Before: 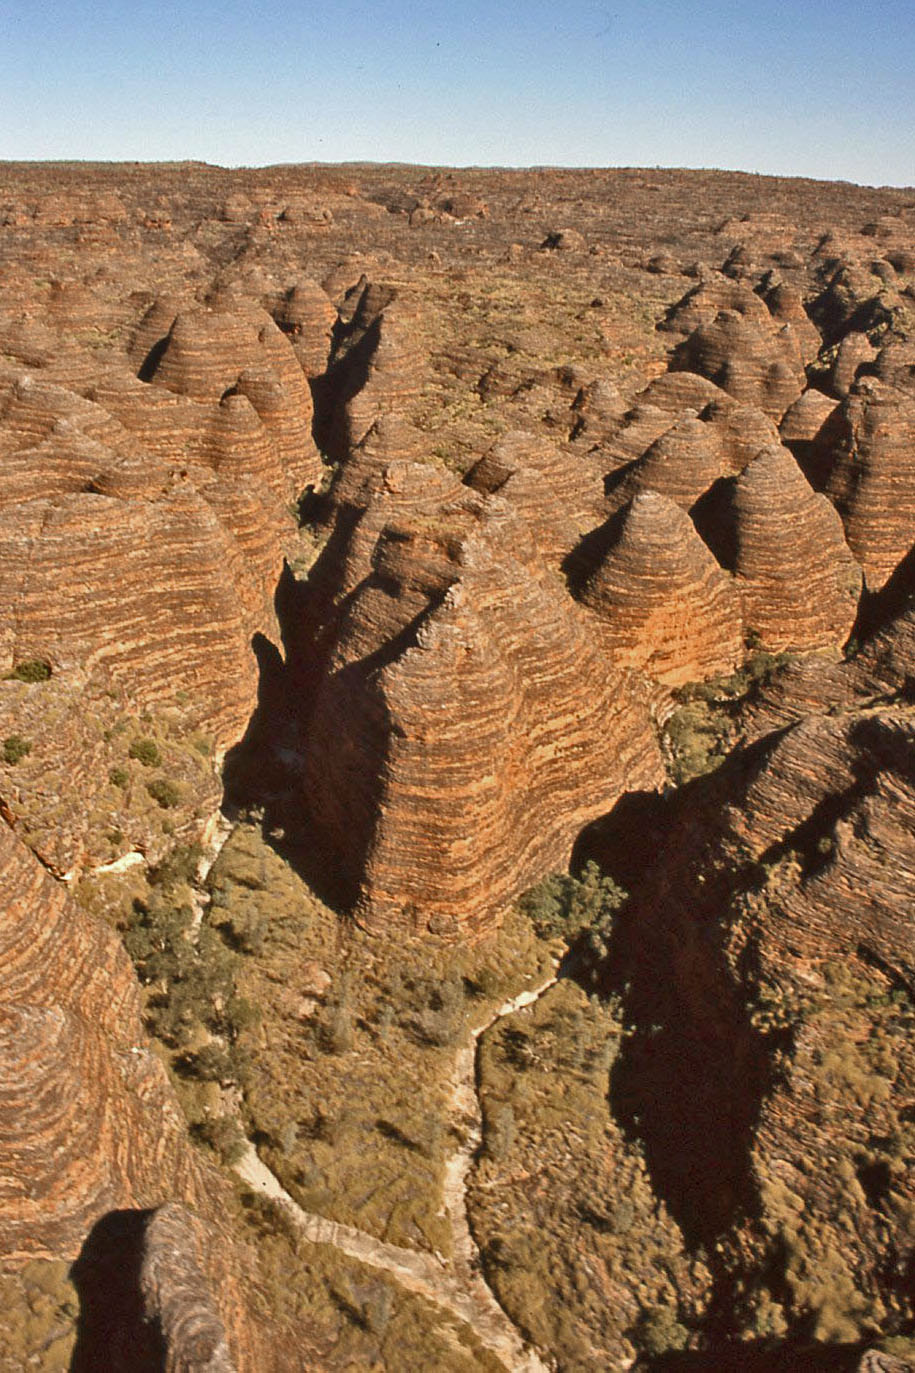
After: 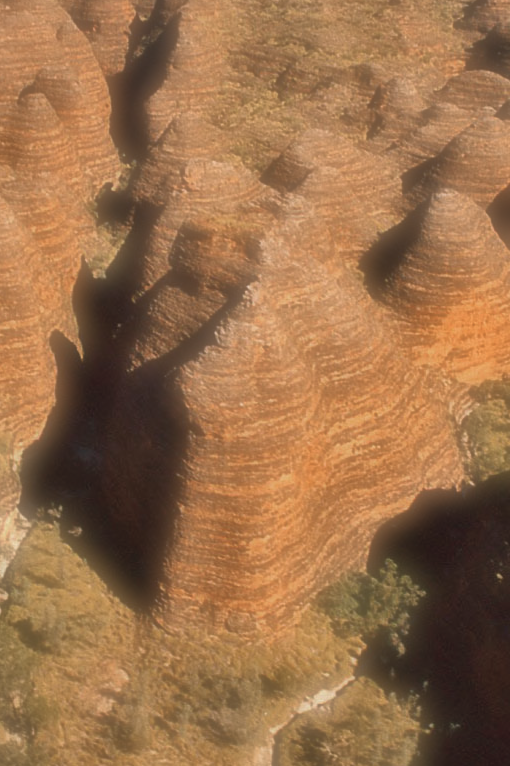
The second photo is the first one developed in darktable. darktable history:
soften: on, module defaults
crop and rotate: left 22.13%, top 22.054%, right 22.026%, bottom 22.102%
white balance: red 0.988, blue 1.017
color correction: highlights a* 5.38, highlights b* 5.3, shadows a* -4.26, shadows b* -5.11
